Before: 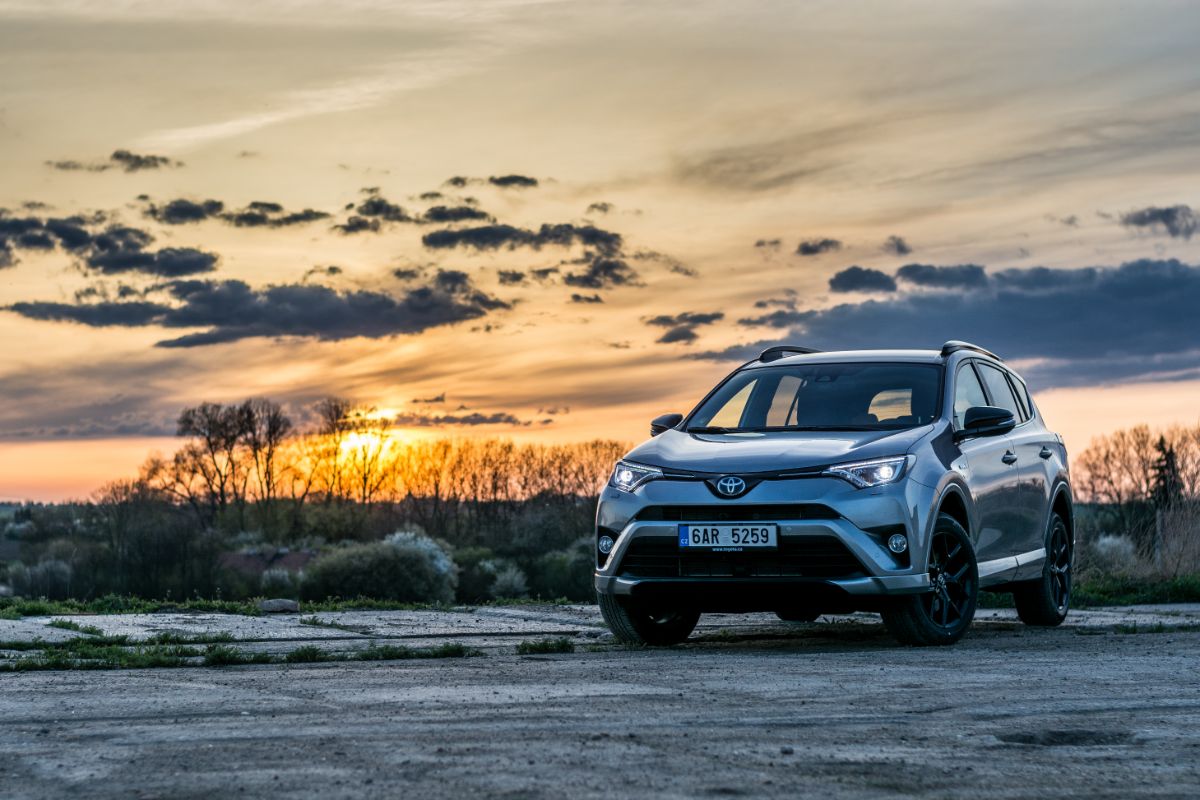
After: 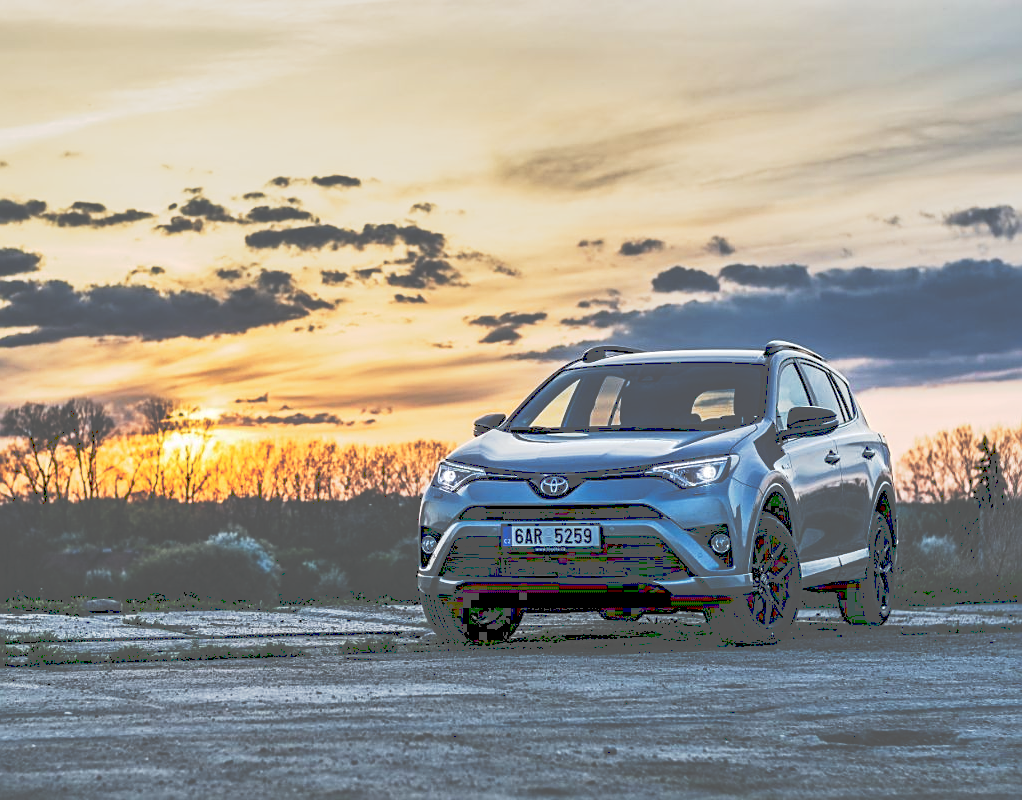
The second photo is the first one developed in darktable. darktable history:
tone curve: curves: ch0 [(0, 0) (0.003, 0.345) (0.011, 0.345) (0.025, 0.345) (0.044, 0.349) (0.069, 0.353) (0.1, 0.356) (0.136, 0.359) (0.177, 0.366) (0.224, 0.378) (0.277, 0.398) (0.335, 0.429) (0.399, 0.476) (0.468, 0.545) (0.543, 0.624) (0.623, 0.721) (0.709, 0.811) (0.801, 0.876) (0.898, 0.913) (1, 1)], preserve colors none
sharpen: on, module defaults
crop and rotate: left 14.767%
